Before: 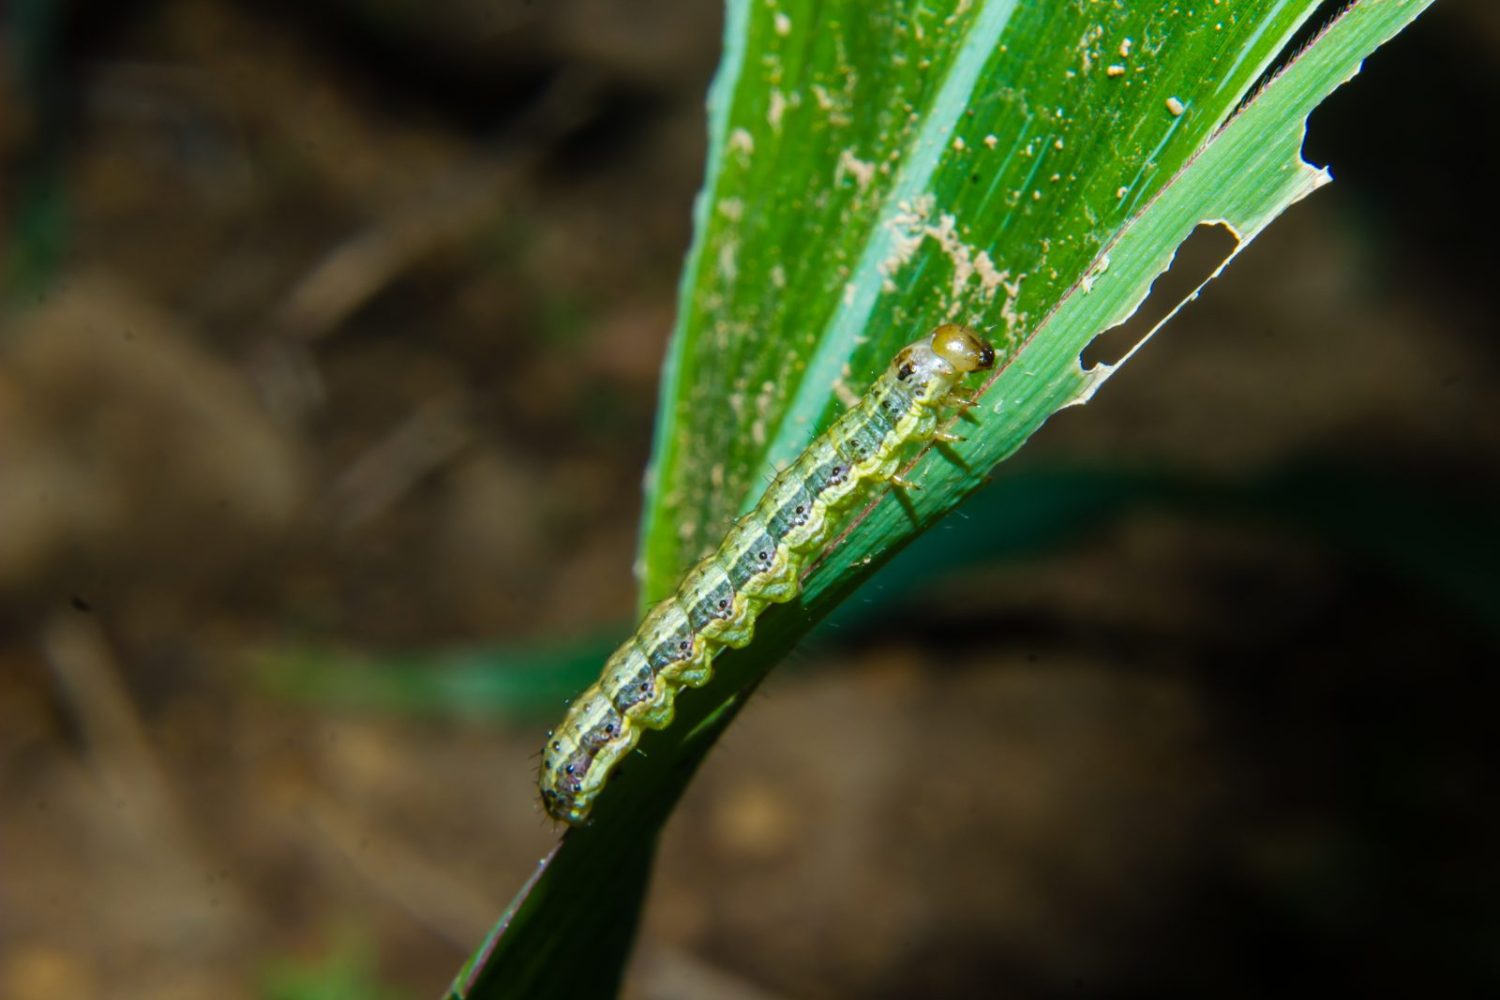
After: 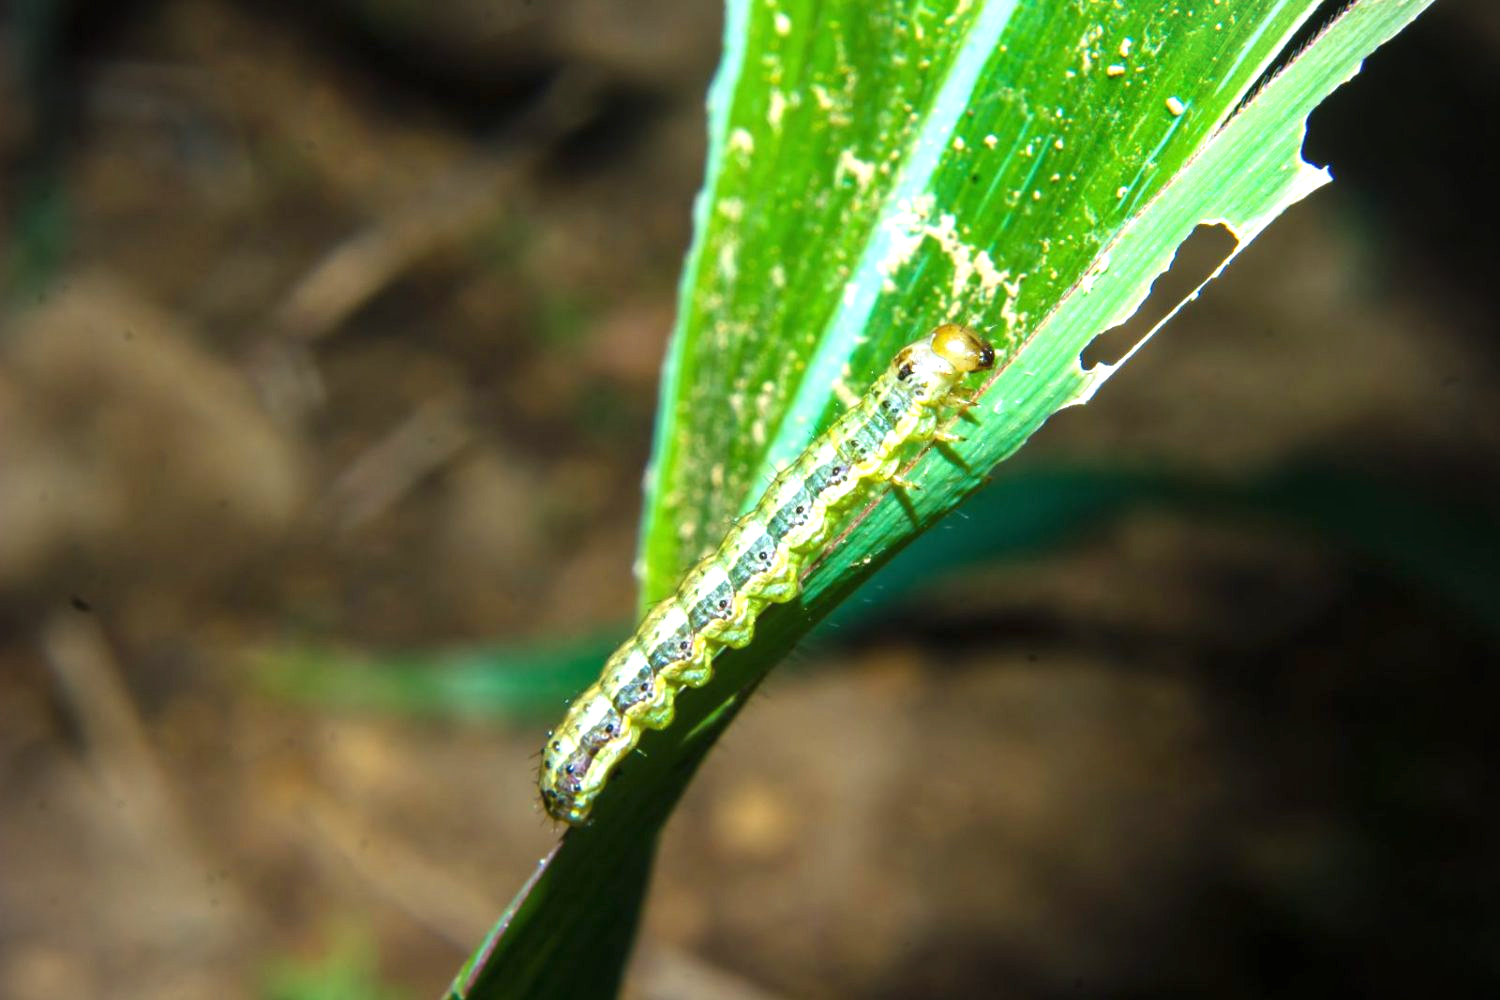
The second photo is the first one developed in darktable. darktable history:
exposure: black level correction 0, exposure 1.1 EV, compensate highlight preservation false
vignetting: on, module defaults
